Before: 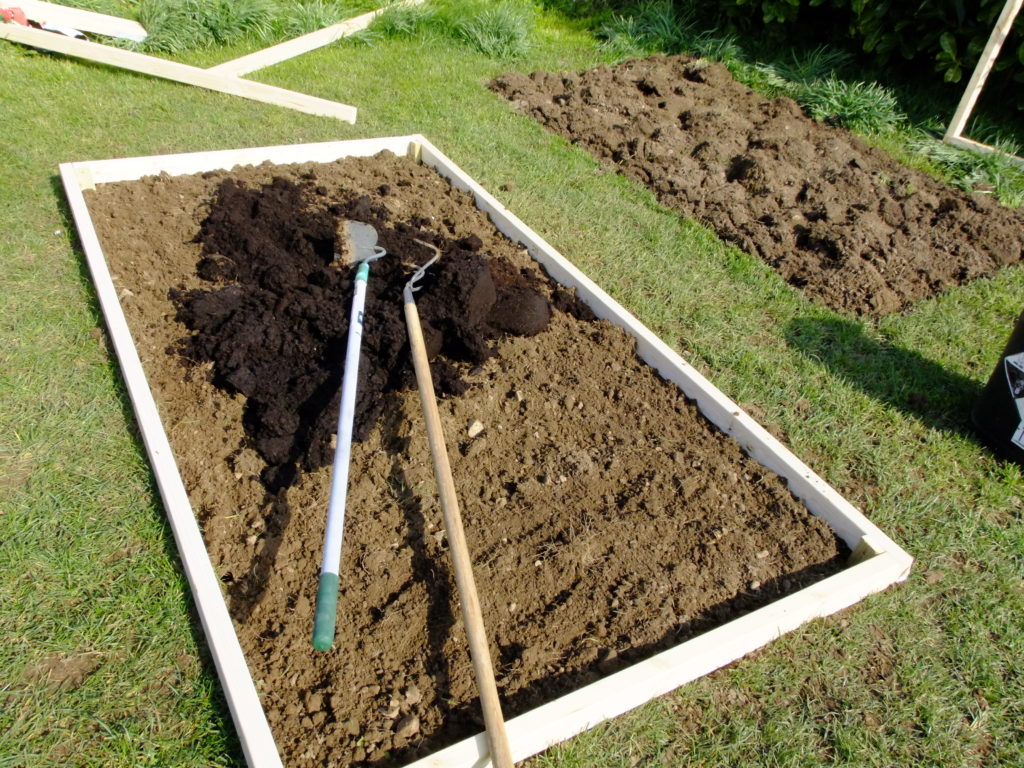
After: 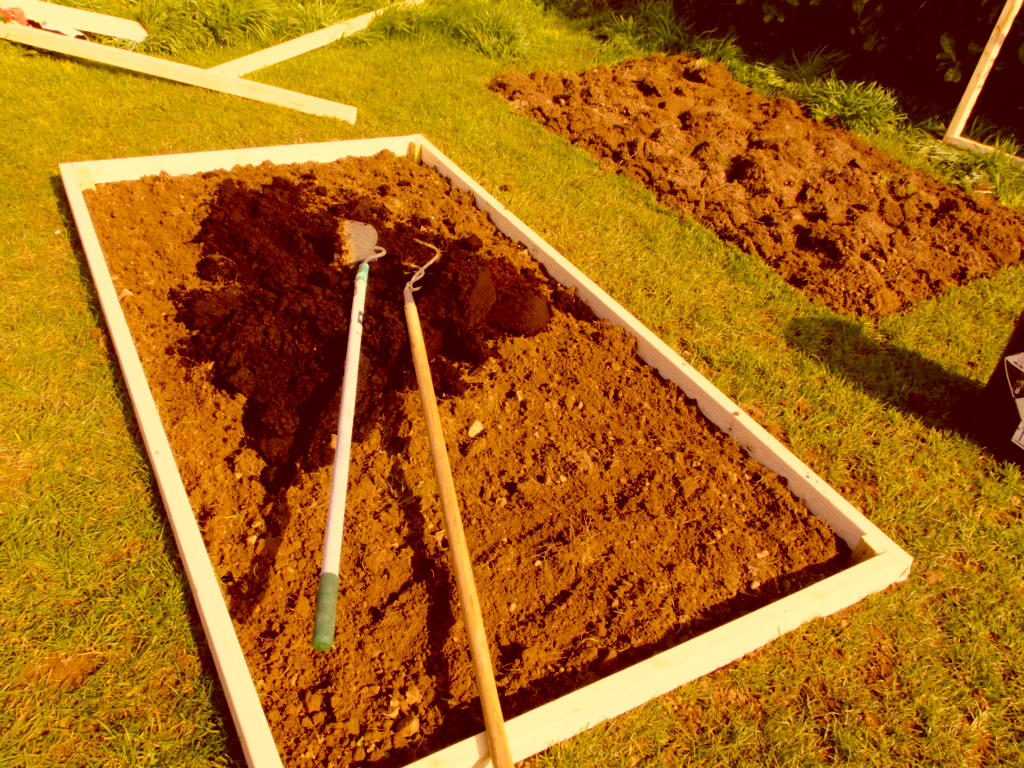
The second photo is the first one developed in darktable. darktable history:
exposure: compensate highlight preservation false
white balance: red 1.138, green 0.996, blue 0.812
color correction: highlights a* 9.03, highlights b* 8.71, shadows a* 40, shadows b* 40, saturation 0.8
color balance rgb: linear chroma grading › global chroma 15%, perceptual saturation grading › global saturation 30%
